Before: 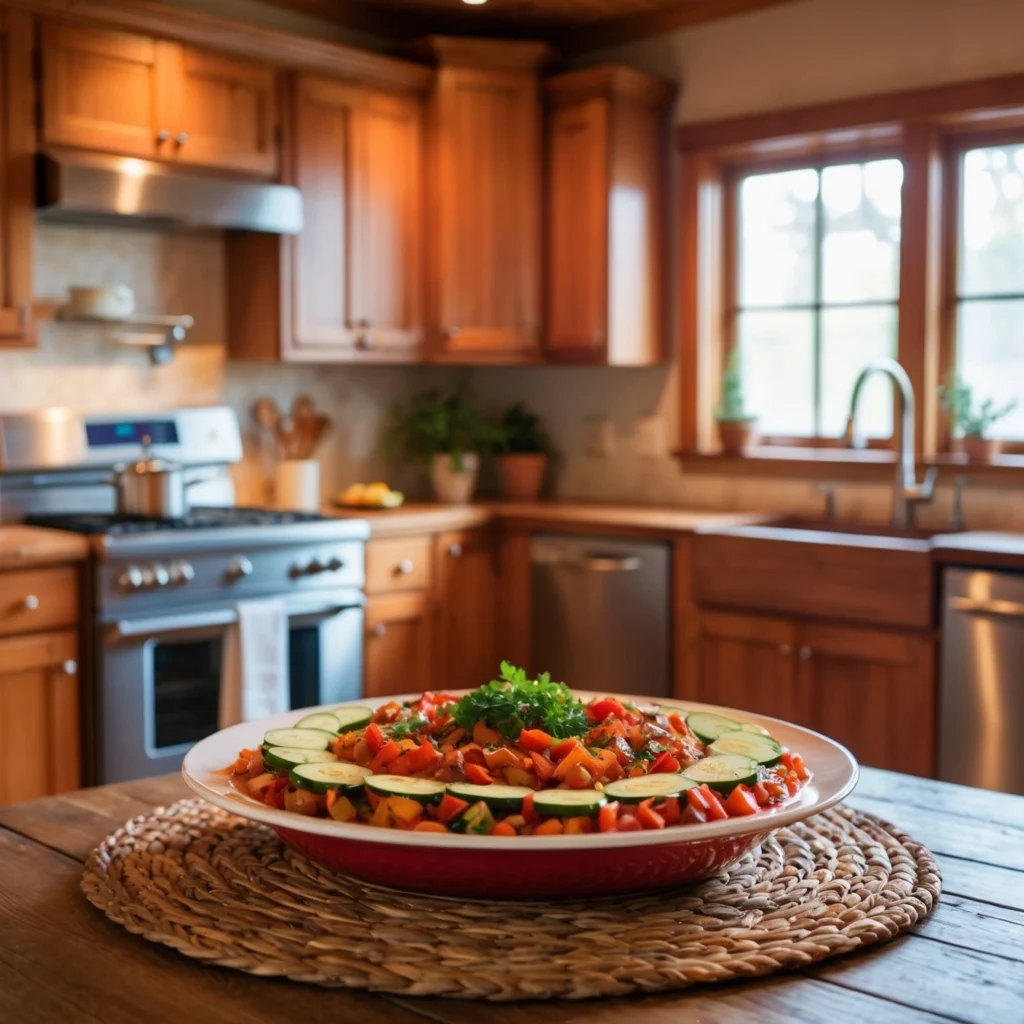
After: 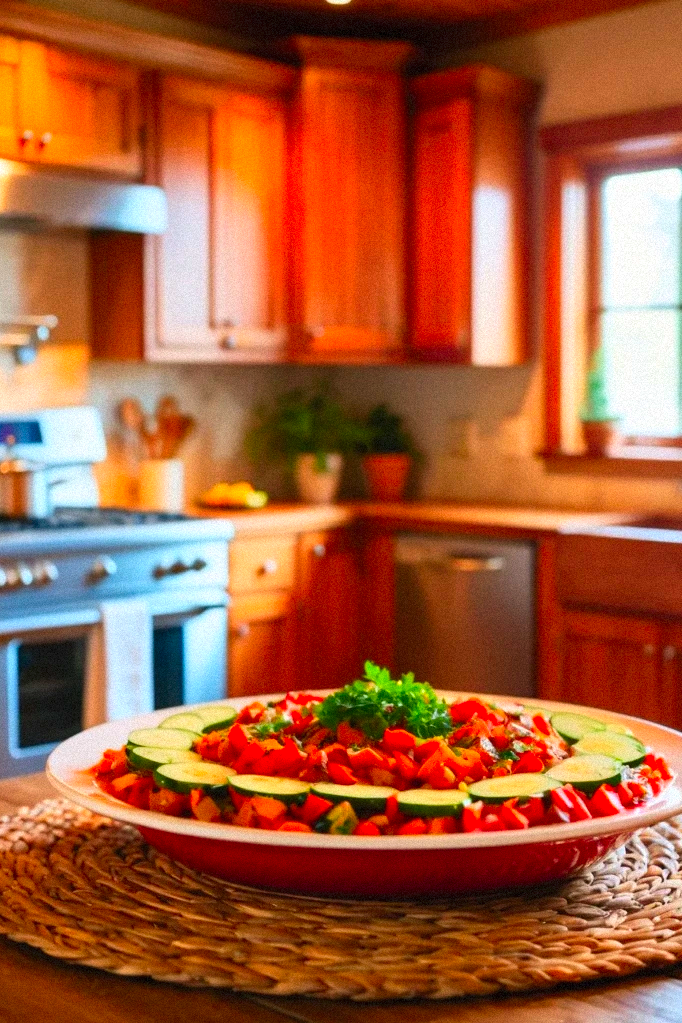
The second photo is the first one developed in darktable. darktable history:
contrast brightness saturation: contrast 0.2, brightness 0.2, saturation 0.8
grain: mid-tones bias 0%
crop and rotate: left 13.342%, right 19.991%
